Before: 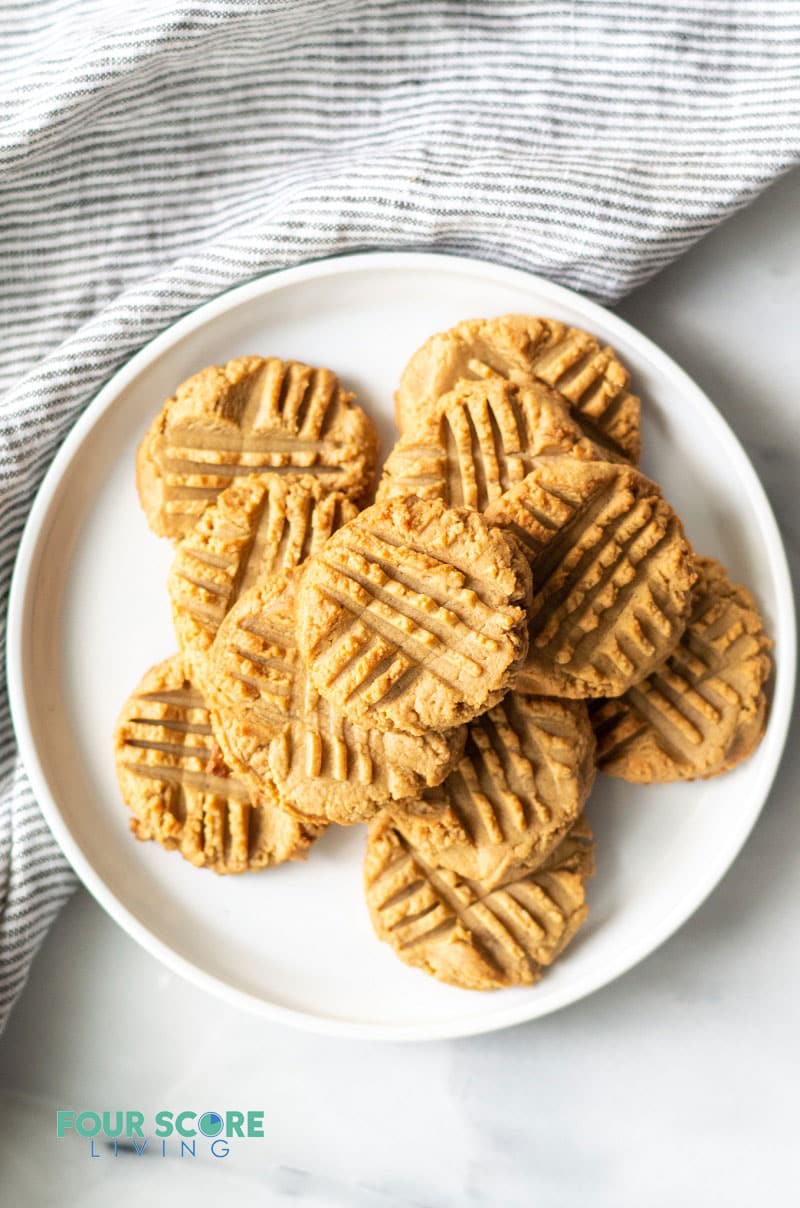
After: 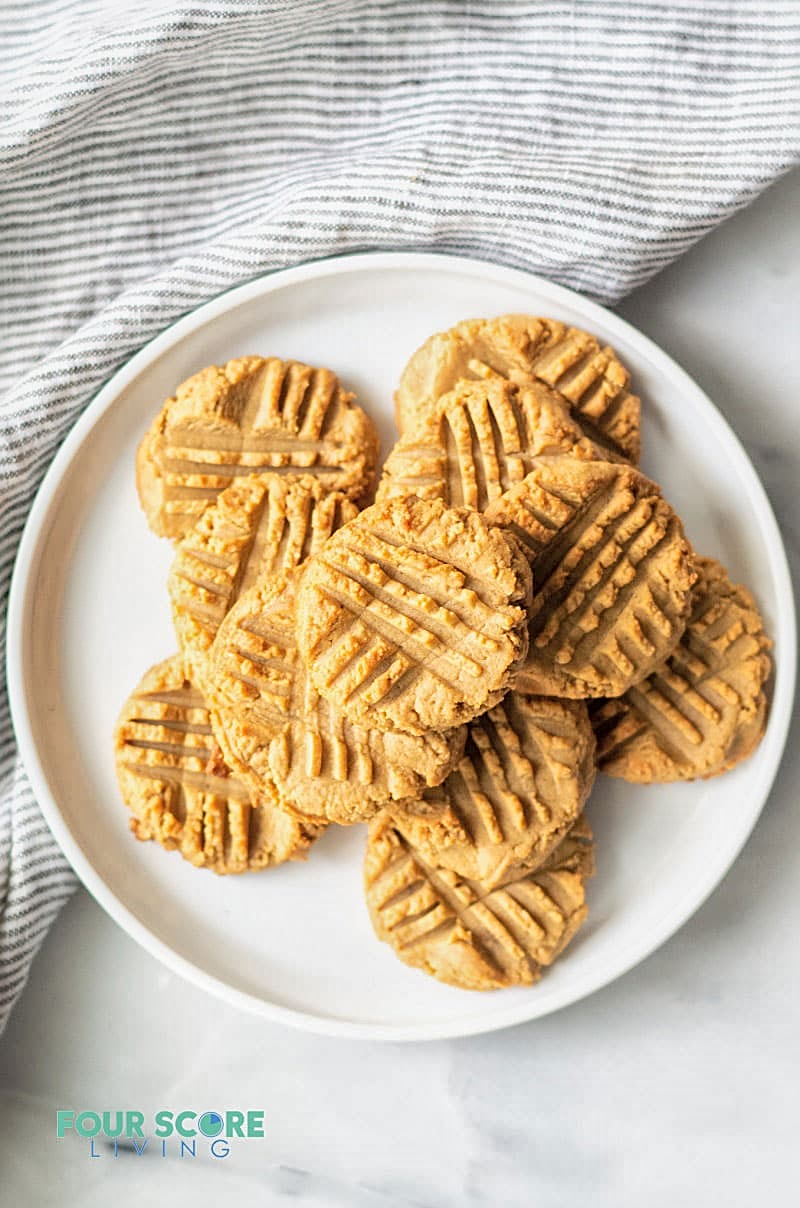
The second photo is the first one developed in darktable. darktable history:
sharpen: on, module defaults
global tonemap: drago (1, 100), detail 1
